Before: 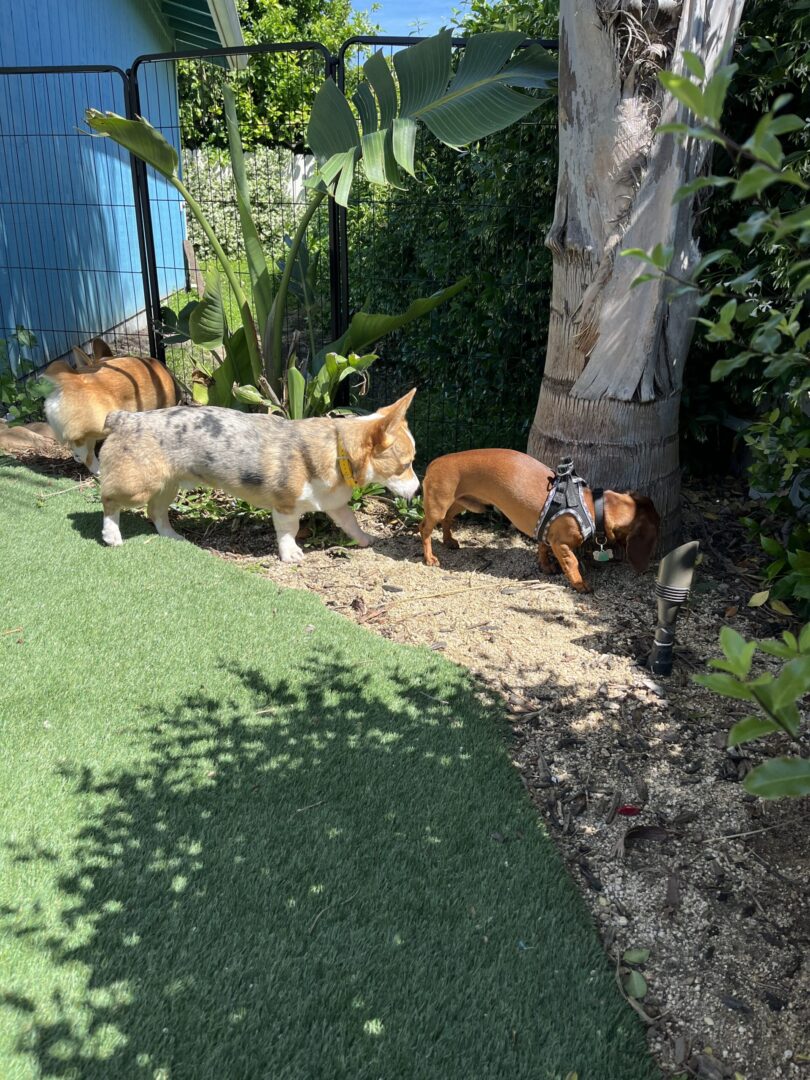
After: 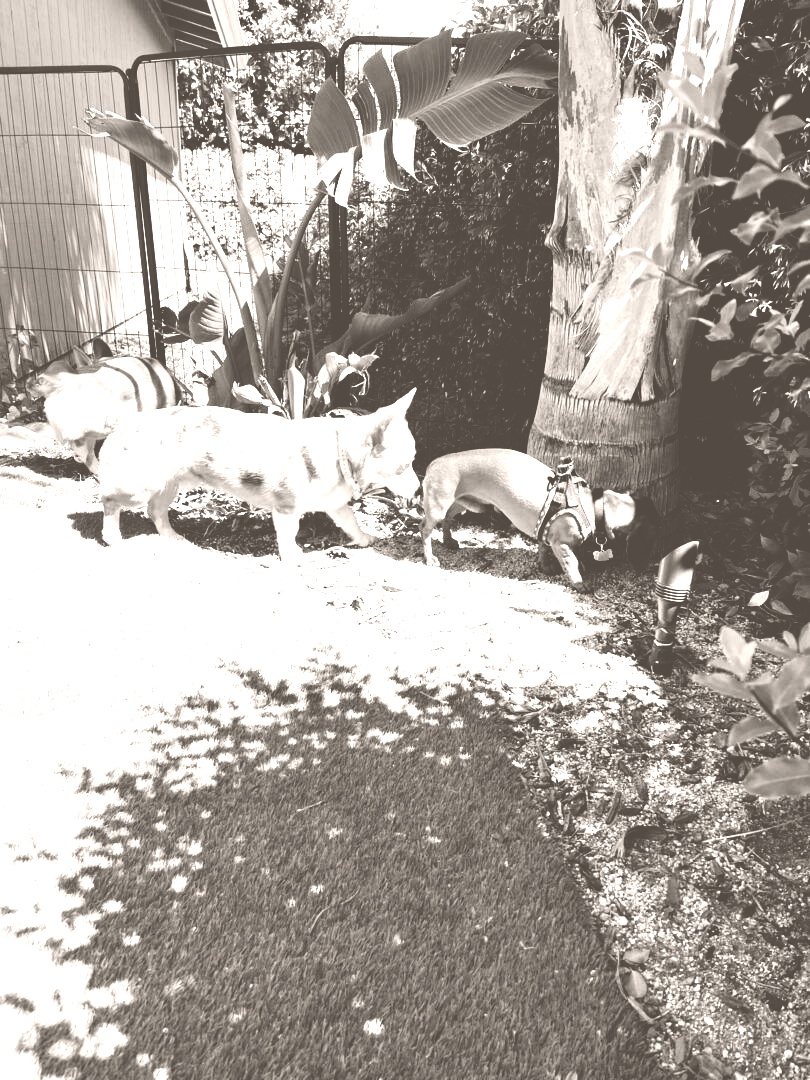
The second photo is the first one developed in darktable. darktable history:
exposure: black level correction 0.001, compensate highlight preservation false
colorize: hue 34.49°, saturation 35.33%, source mix 100%, lightness 55%, version 1
tone equalizer: -8 EV -1.08 EV, -7 EV -1.01 EV, -6 EV -0.867 EV, -5 EV -0.578 EV, -3 EV 0.578 EV, -2 EV 0.867 EV, -1 EV 1.01 EV, +0 EV 1.08 EV, edges refinement/feathering 500, mask exposure compensation -1.57 EV, preserve details no
filmic rgb: hardness 4.17
